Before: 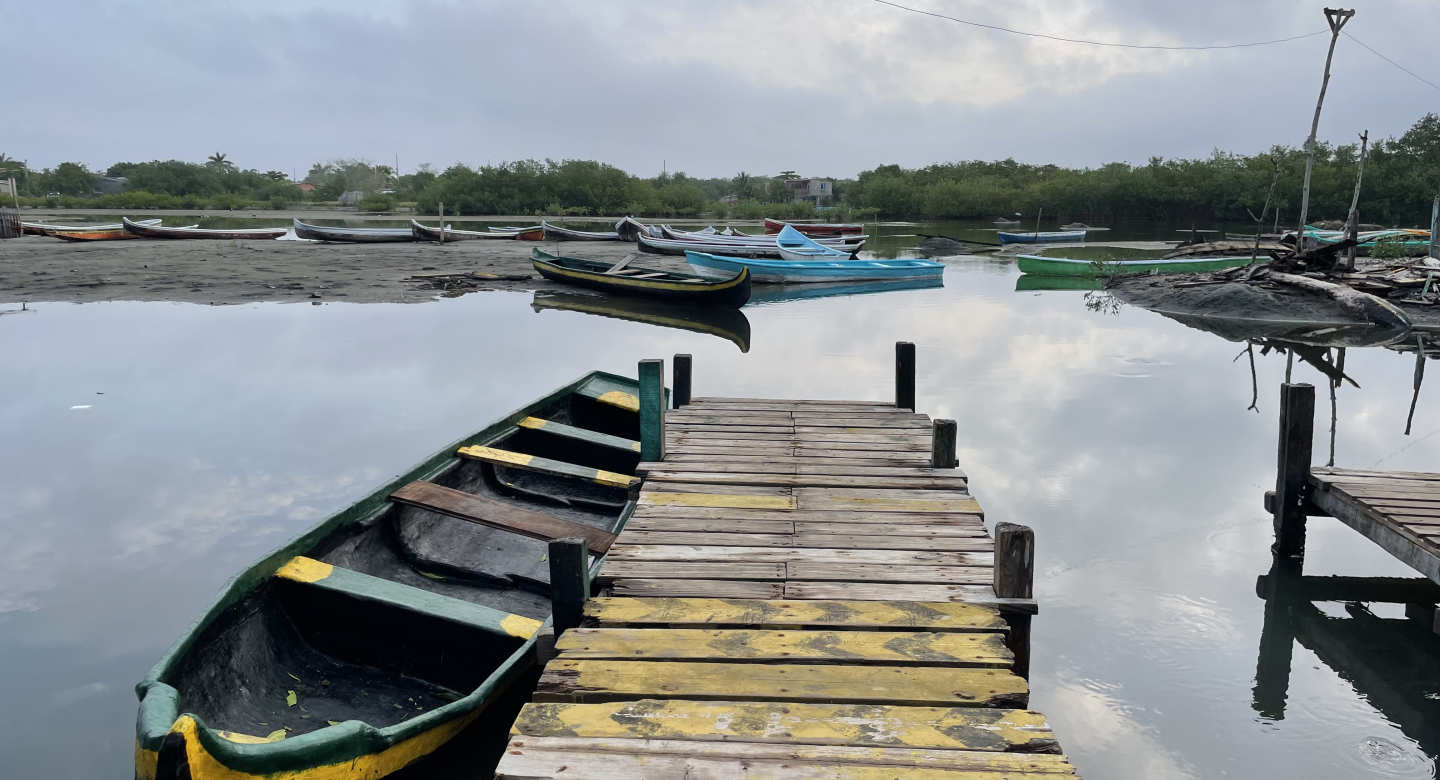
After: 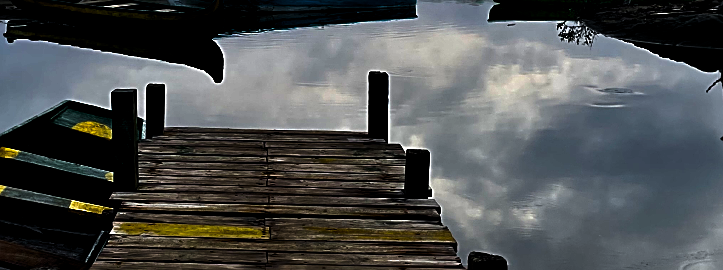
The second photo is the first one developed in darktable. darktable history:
crop: left 36.607%, top 34.735%, right 13.146%, bottom 30.611%
sharpen: on, module defaults
contrast brightness saturation: brightness -1, saturation 1
shadows and highlights: shadows 19.13, highlights -83.41, soften with gaussian
levels: levels [0.044, 0.475, 0.791]
